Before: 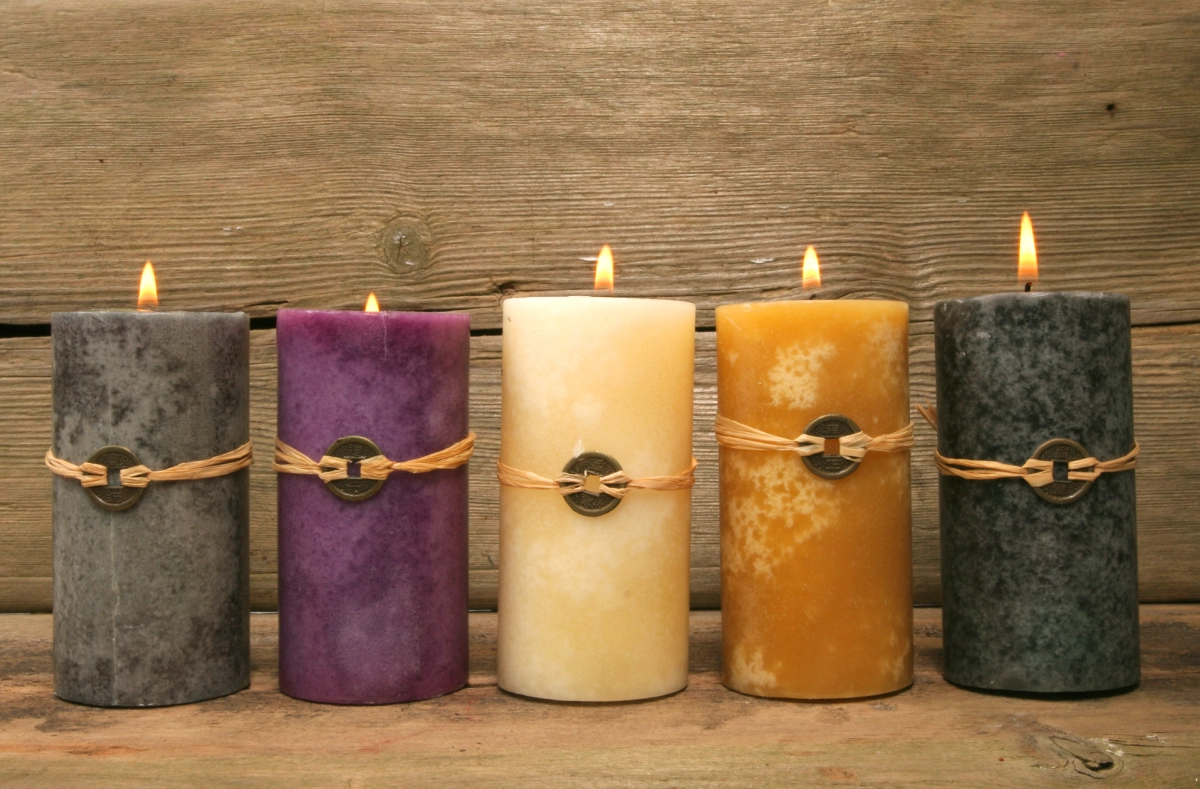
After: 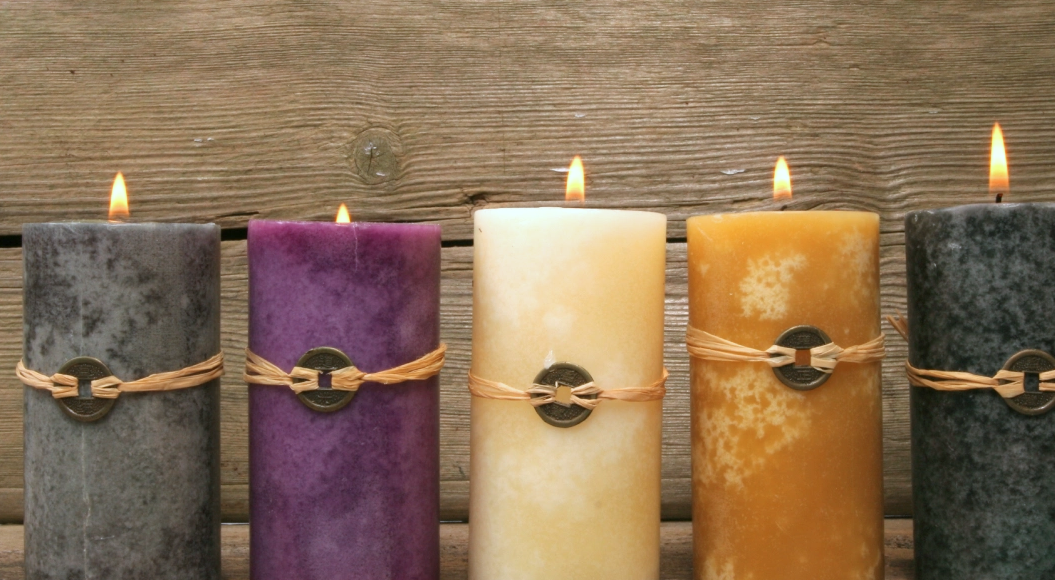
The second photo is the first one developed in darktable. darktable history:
crop and rotate: left 2.425%, top 11.305%, right 9.6%, bottom 15.08%
color calibration: x 0.37, y 0.382, temperature 4313.32 K
